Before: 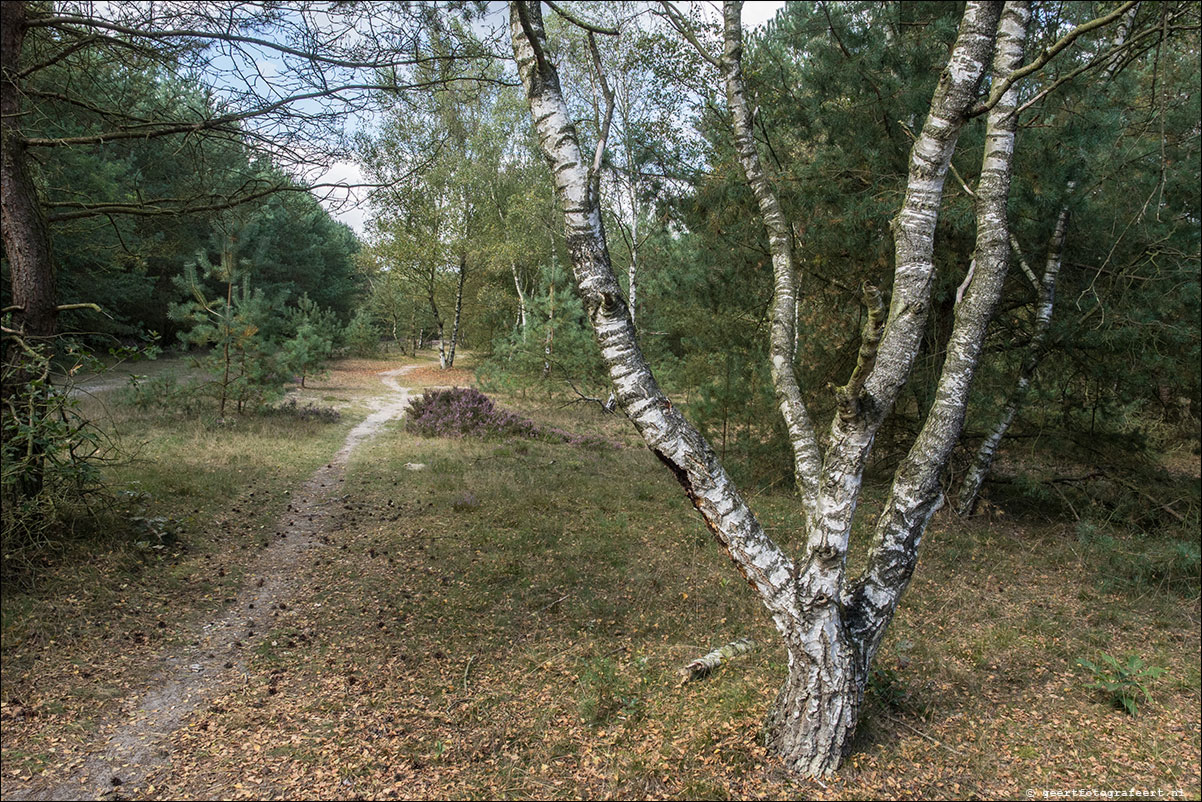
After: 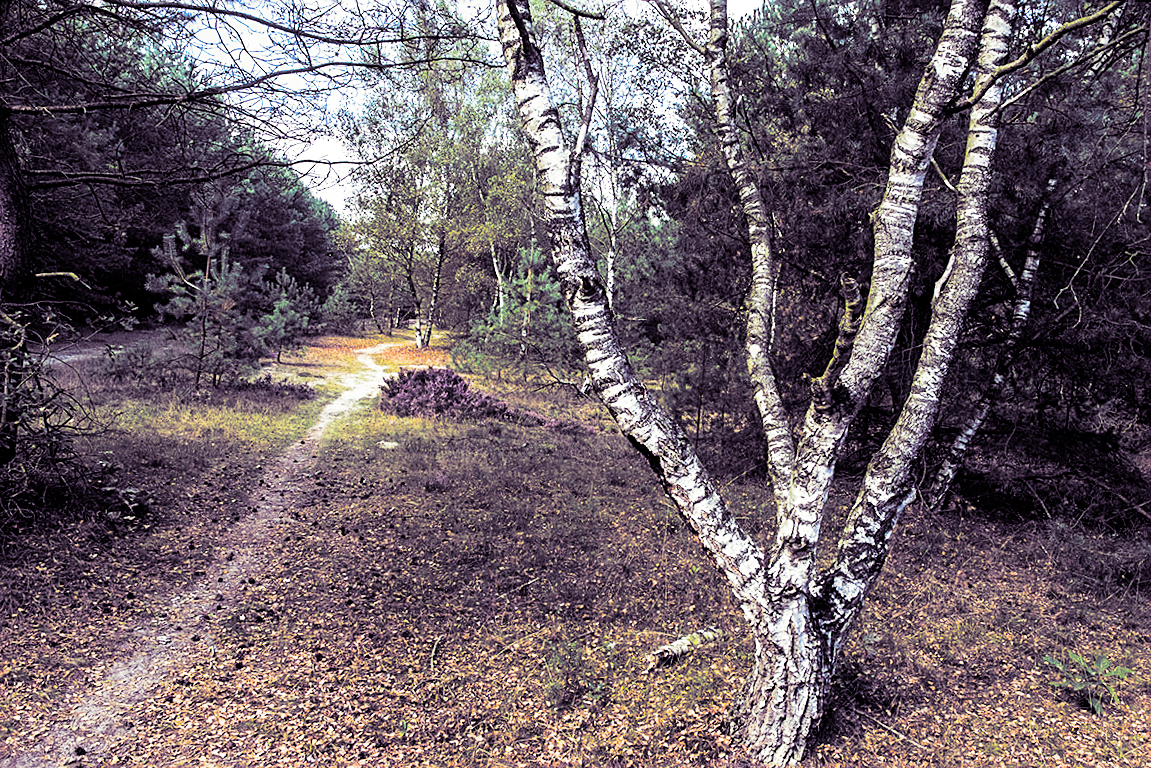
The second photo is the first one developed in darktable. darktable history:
sharpen: on, module defaults
crop and rotate: angle -1.69°
filmic rgb: black relative exposure -5 EV, white relative exposure 3.5 EV, hardness 3.19, contrast 1.3, highlights saturation mix -50%
white balance: red 0.98, blue 1.034
color balance rgb: linear chroma grading › global chroma 25%, perceptual saturation grading › global saturation 40%, perceptual brilliance grading › global brilliance 30%, global vibrance 40%
split-toning: shadows › hue 266.4°, shadows › saturation 0.4, highlights › hue 61.2°, highlights › saturation 0.3, compress 0%
